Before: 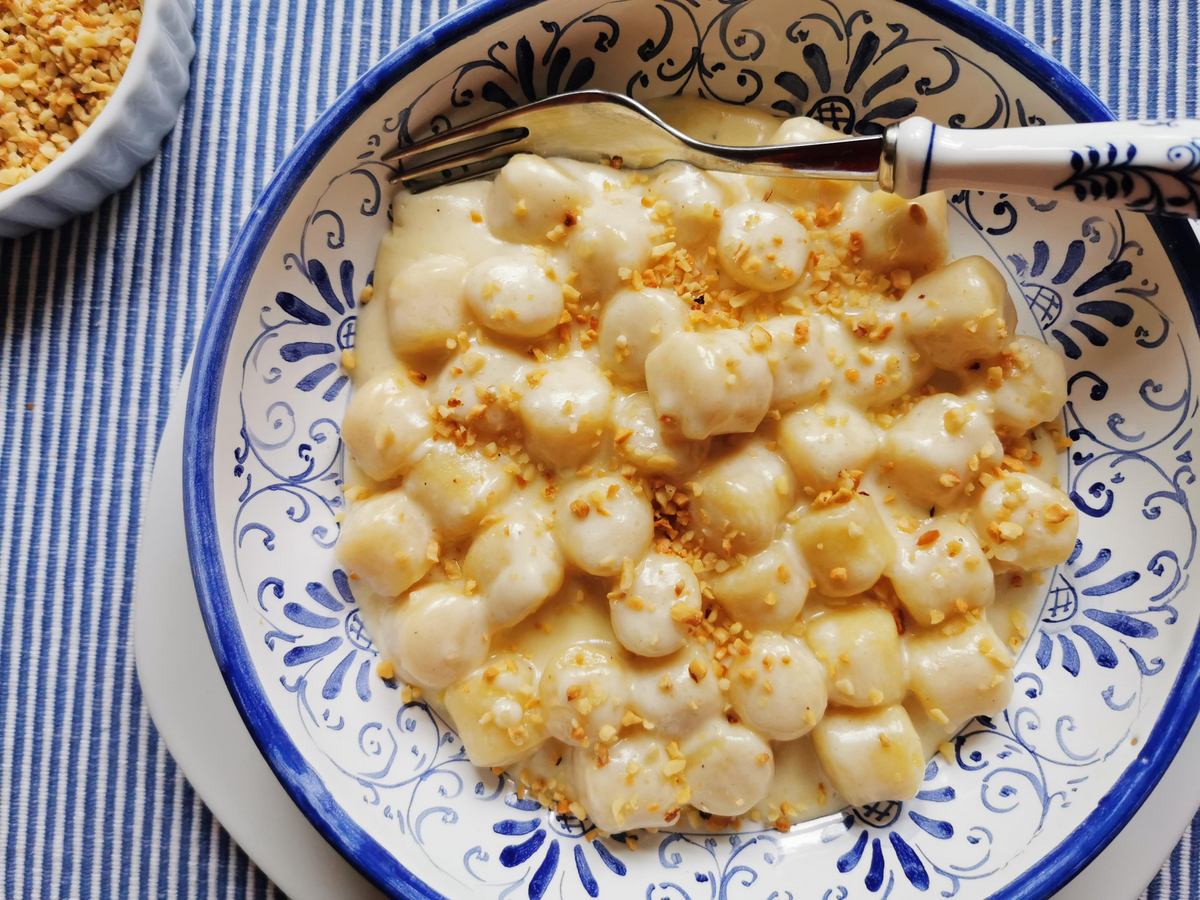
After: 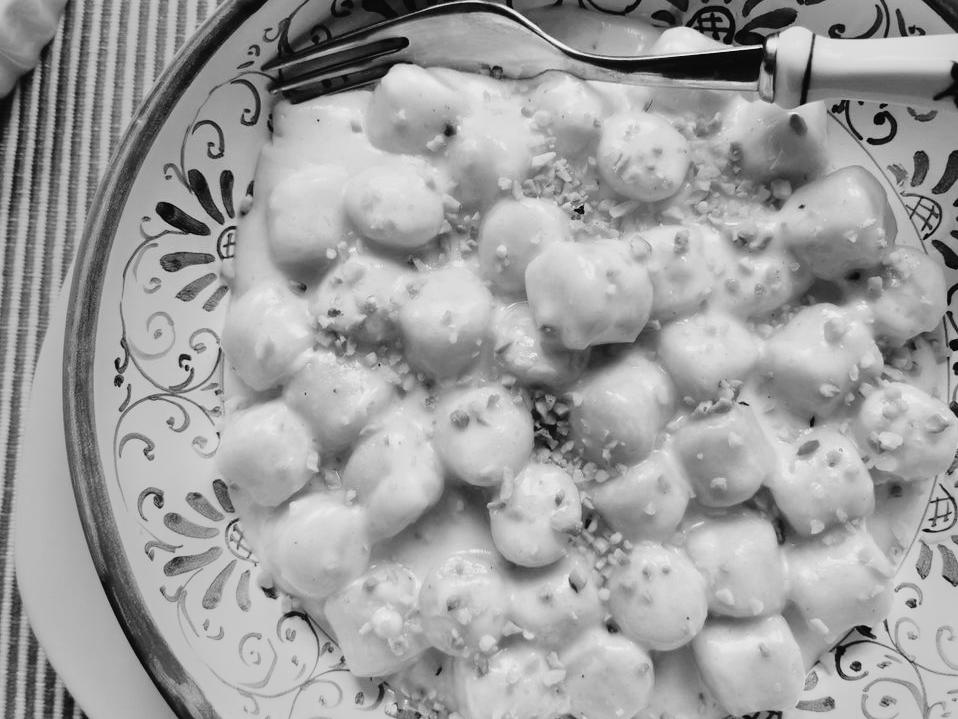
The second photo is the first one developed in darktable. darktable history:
color correction: highlights a* 4.02, highlights b* 4.98, shadows a* -7.55, shadows b* 4.98
tone curve: curves: ch0 [(0, 0.021) (0.049, 0.044) (0.157, 0.131) (0.359, 0.419) (0.469, 0.544) (0.634, 0.722) (0.839, 0.909) (0.998, 0.978)]; ch1 [(0, 0) (0.437, 0.408) (0.472, 0.47) (0.502, 0.503) (0.527, 0.53) (0.564, 0.573) (0.614, 0.654) (0.669, 0.748) (0.859, 0.899) (1, 1)]; ch2 [(0, 0) (0.33, 0.301) (0.421, 0.443) (0.487, 0.504) (0.502, 0.509) (0.535, 0.537) (0.565, 0.595) (0.608, 0.667) (1, 1)], color space Lab, independent channels, preserve colors none
crop and rotate: left 10.071%, top 10.071%, right 10.02%, bottom 10.02%
monochrome: a 16.06, b 15.48, size 1
white balance: red 0.766, blue 1.537
